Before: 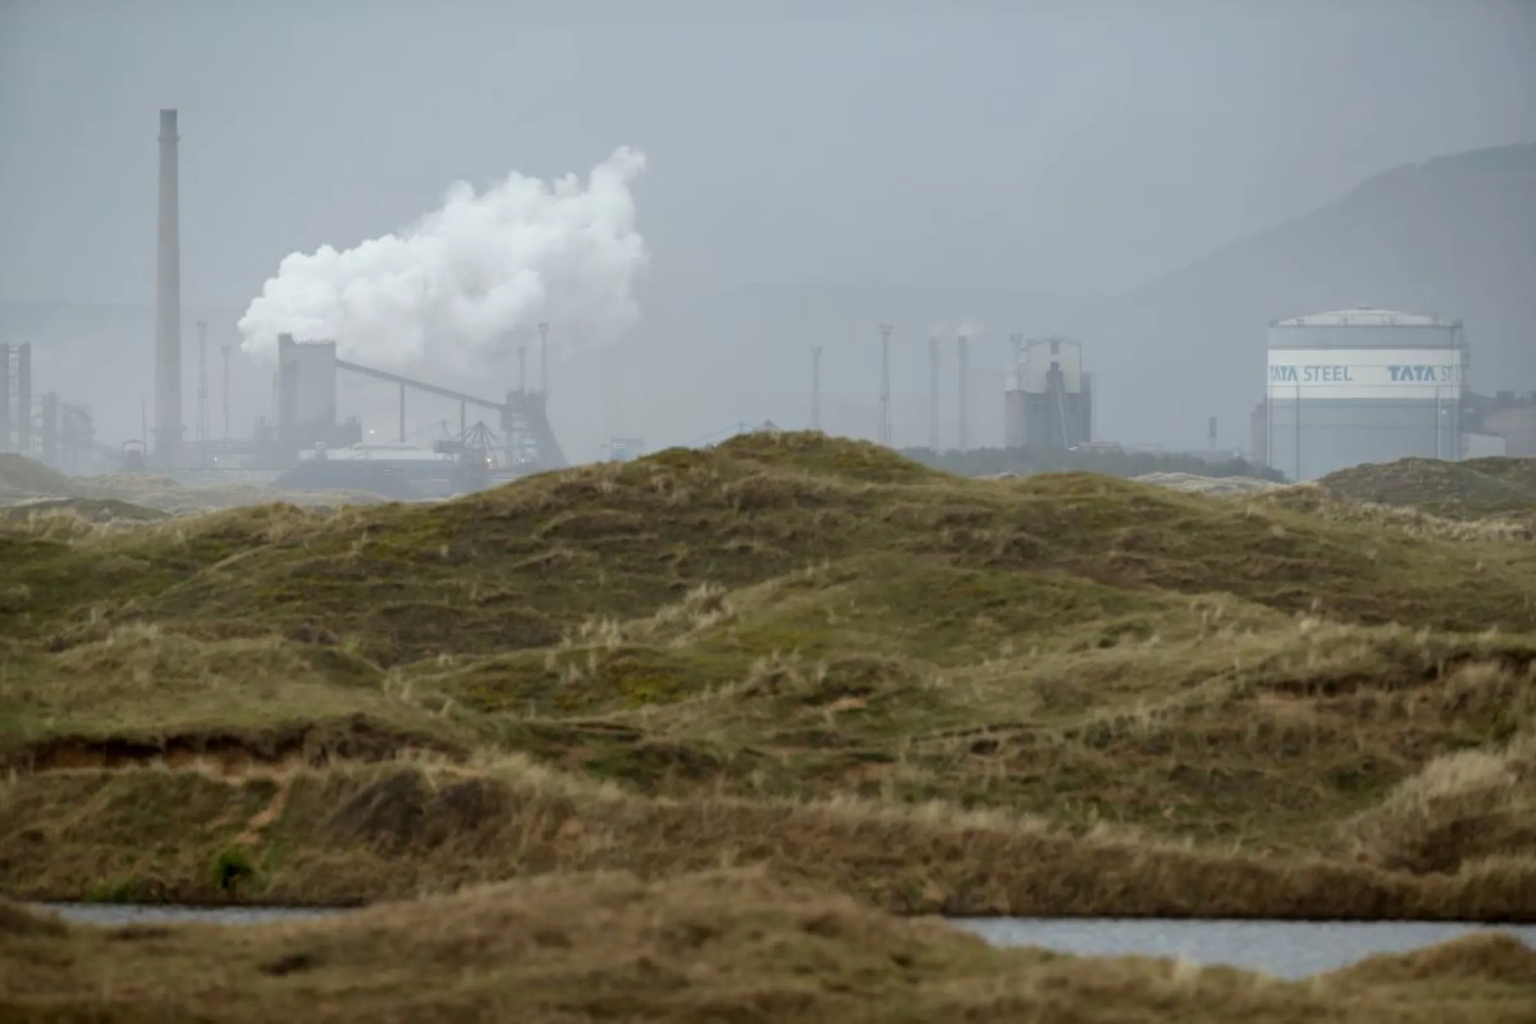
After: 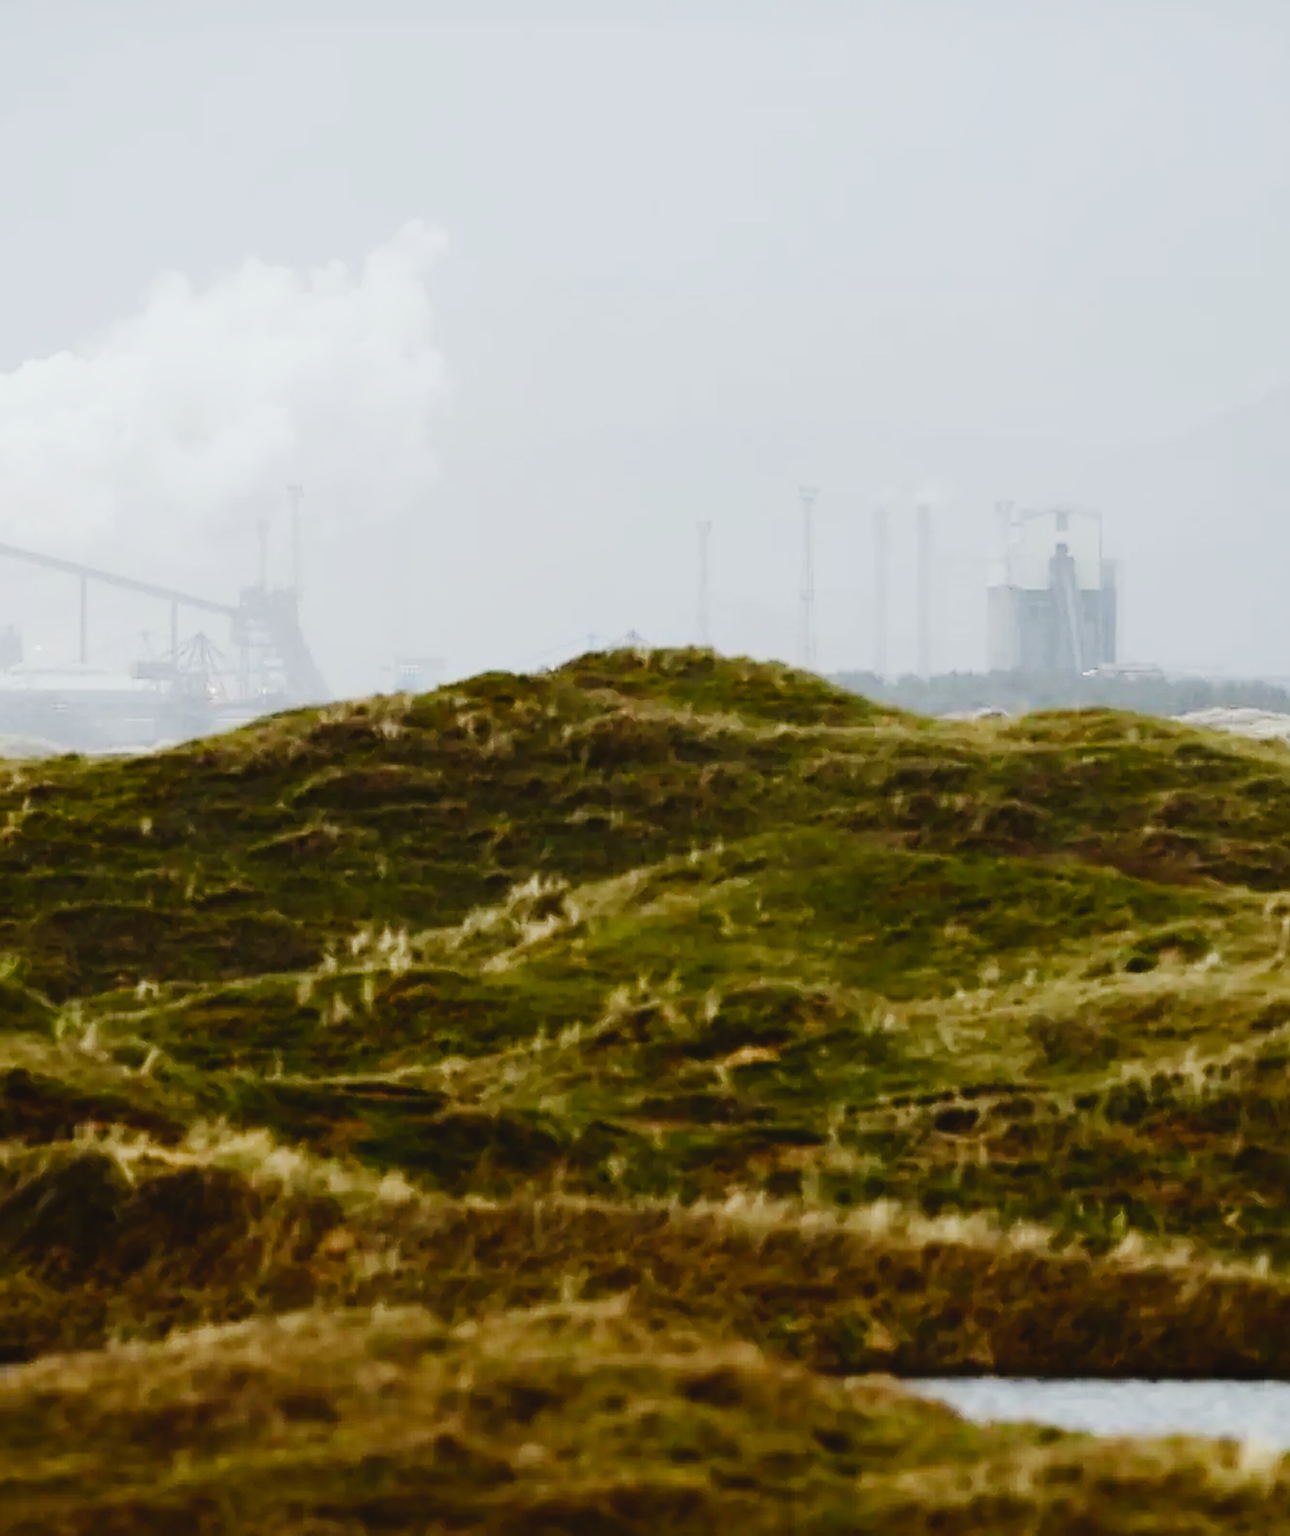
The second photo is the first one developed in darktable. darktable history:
crop and rotate: left 22.596%, right 21.377%
local contrast: mode bilateral grid, contrast 99, coarseness 99, detail 93%, midtone range 0.2
contrast brightness saturation: contrast 0.291
exposure: exposure 0.132 EV, compensate exposure bias true, compensate highlight preservation false
tone curve: curves: ch0 [(0, 0.03) (0.113, 0.087) (0.207, 0.184) (0.515, 0.612) (0.712, 0.793) (1, 0.946)]; ch1 [(0, 0) (0.172, 0.123) (0.317, 0.279) (0.414, 0.382) (0.476, 0.479) (0.505, 0.498) (0.534, 0.534) (0.621, 0.65) (0.709, 0.764) (1, 1)]; ch2 [(0, 0) (0.411, 0.424) (0.505, 0.505) (0.521, 0.524) (0.537, 0.57) (0.65, 0.699) (1, 1)], preserve colors none
color balance rgb: perceptual saturation grading › global saturation 20%, perceptual saturation grading › highlights -24.974%, perceptual saturation grading › shadows 50.549%, global vibrance 6.035%
sharpen: radius 1.367, amount 1.267, threshold 0.634
